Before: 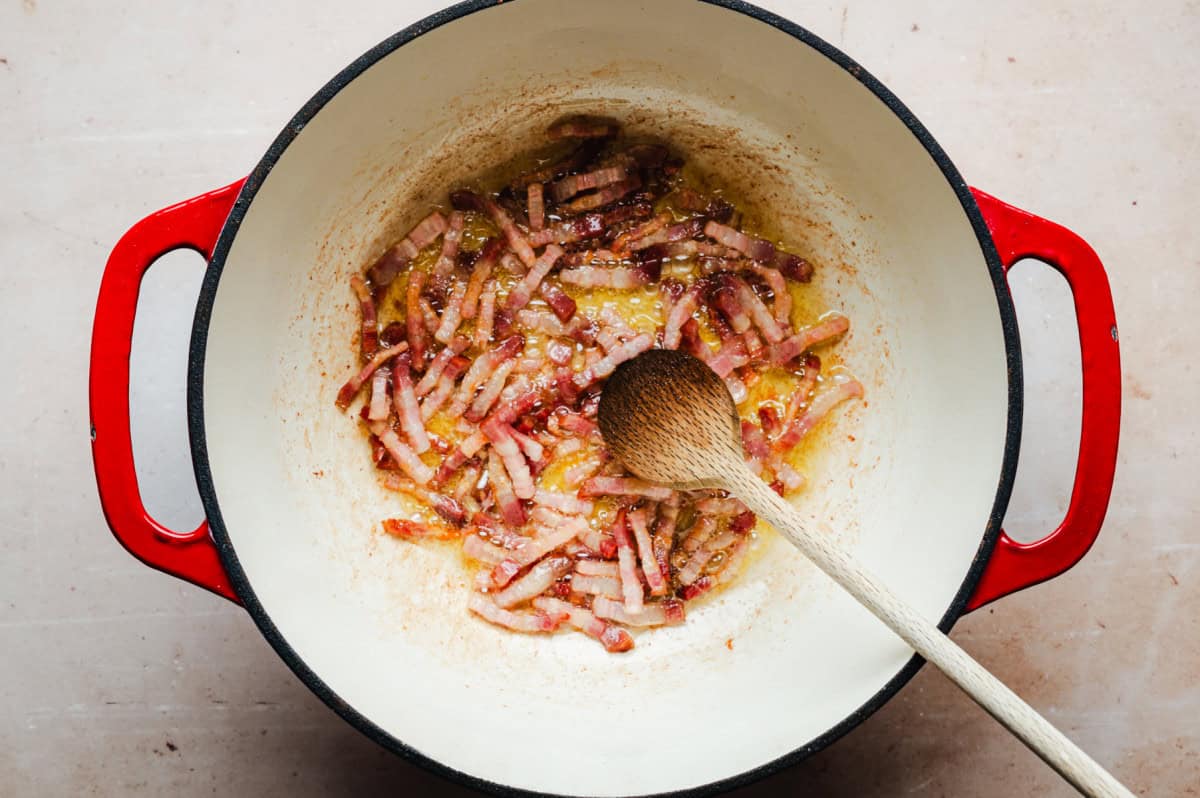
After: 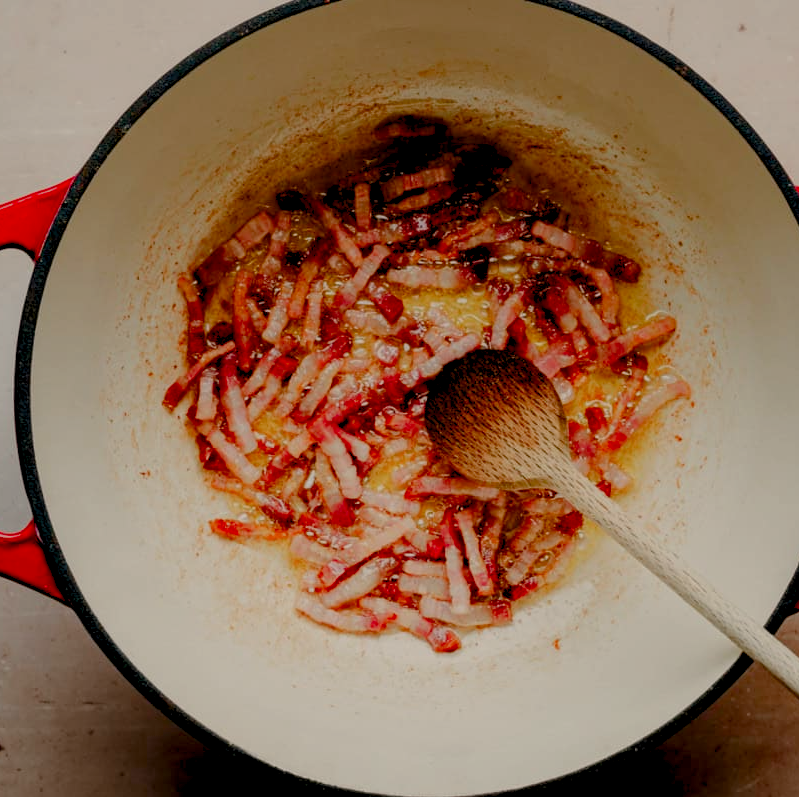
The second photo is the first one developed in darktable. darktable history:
color balance rgb: shadows lift › chroma 1%, shadows lift › hue 113°, highlights gain › chroma 0.2%, highlights gain › hue 333°, perceptual saturation grading › global saturation 20%, perceptual saturation grading › highlights -50%, perceptual saturation grading › shadows 25%, contrast -30%
crop and rotate: left 14.436%, right 18.898%
contrast brightness saturation: brightness -0.25, saturation 0.2
white balance: red 1.045, blue 0.932
rgb levels: levels [[0.029, 0.461, 0.922], [0, 0.5, 1], [0, 0.5, 1]]
